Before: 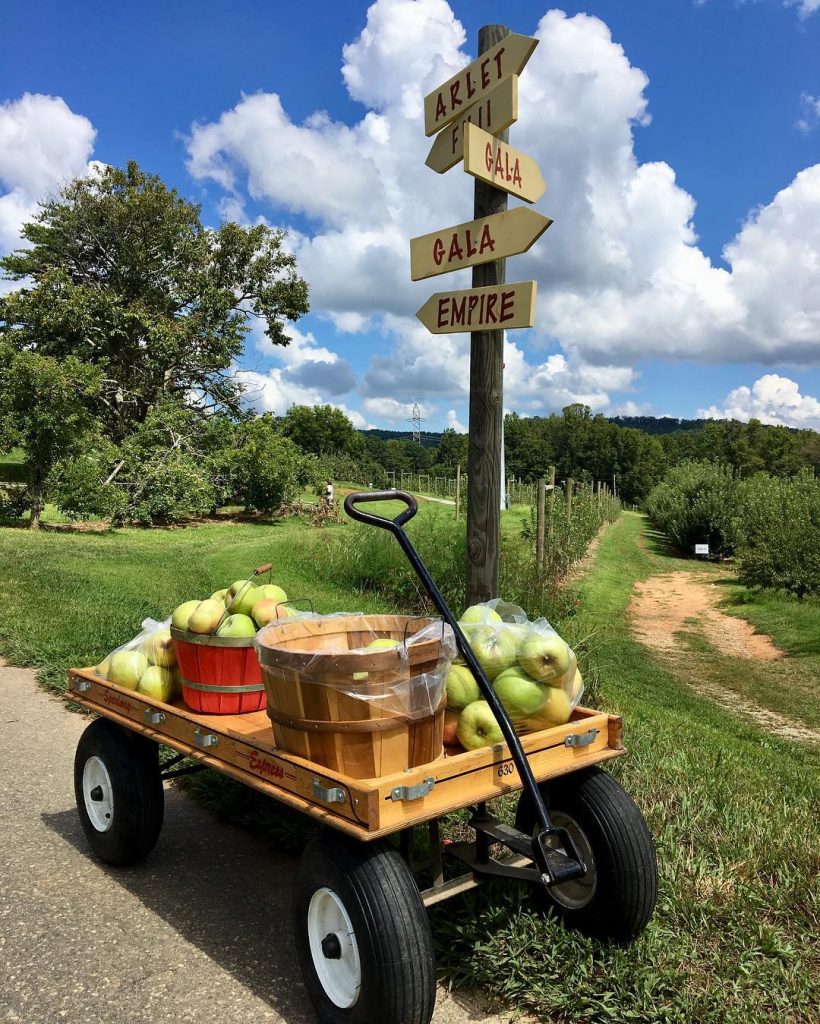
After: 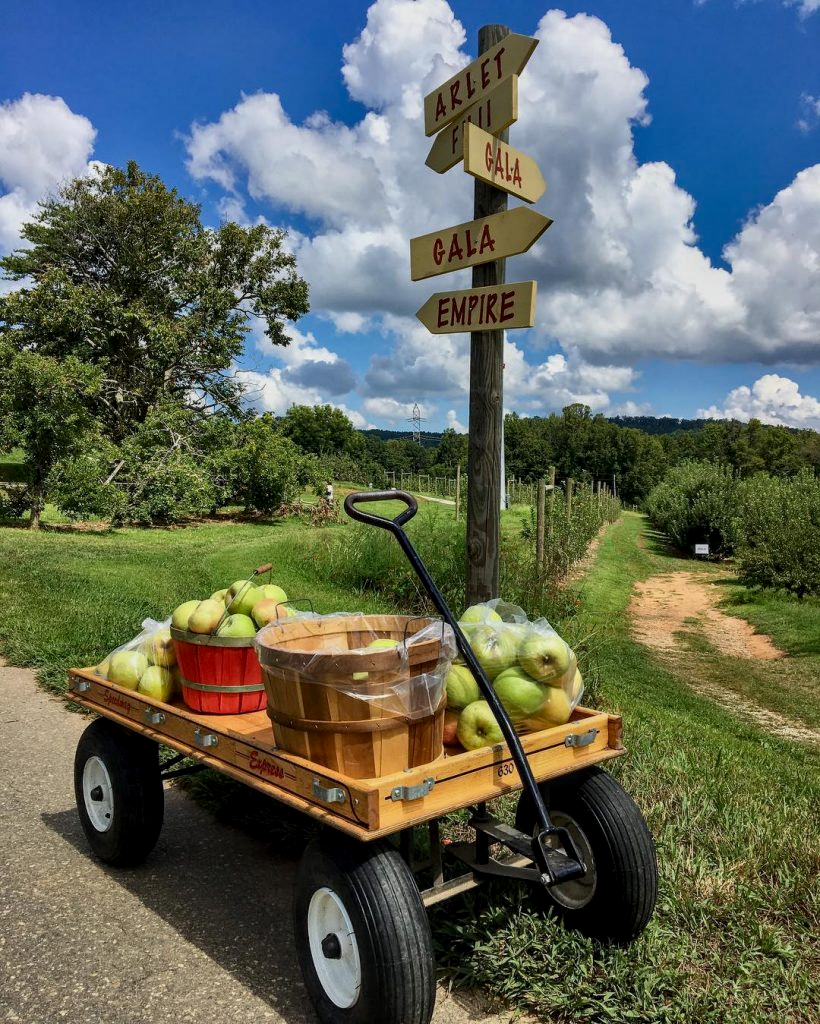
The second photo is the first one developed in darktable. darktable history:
shadows and highlights: shadows 80.73, white point adjustment -9.07, highlights -61.46, soften with gaussian
local contrast: on, module defaults
